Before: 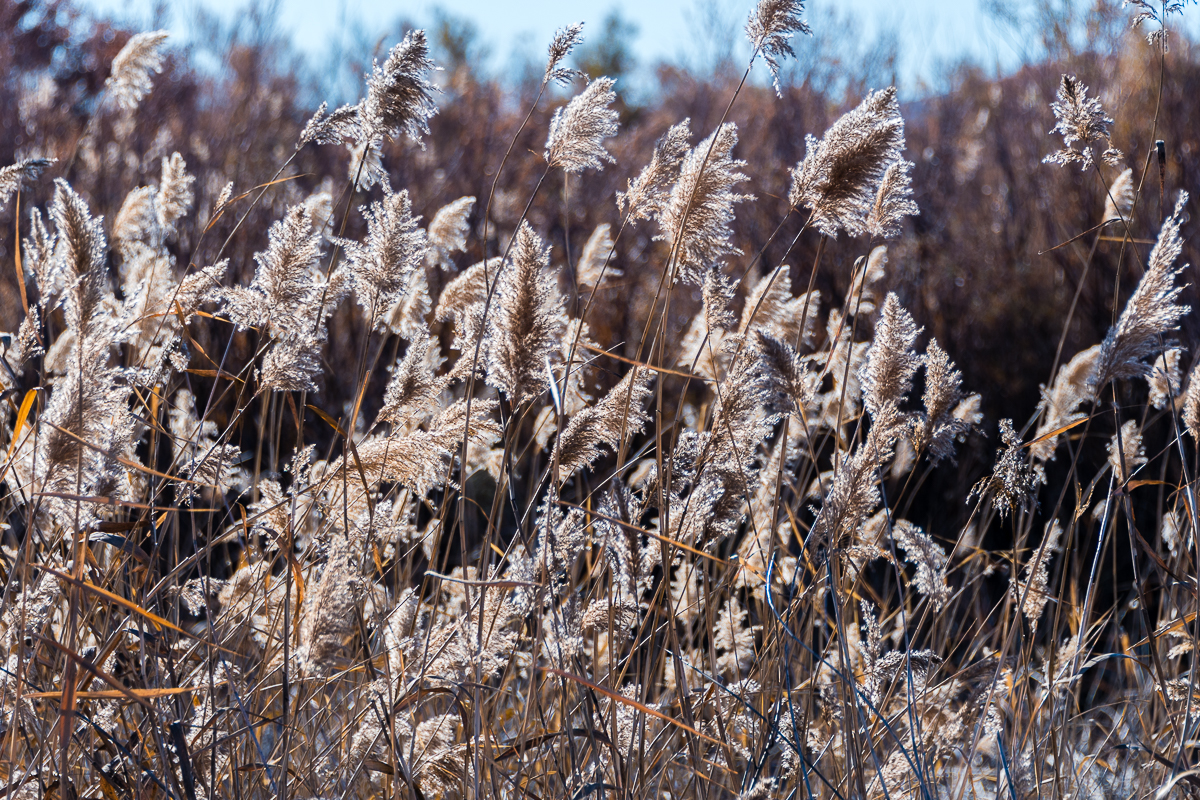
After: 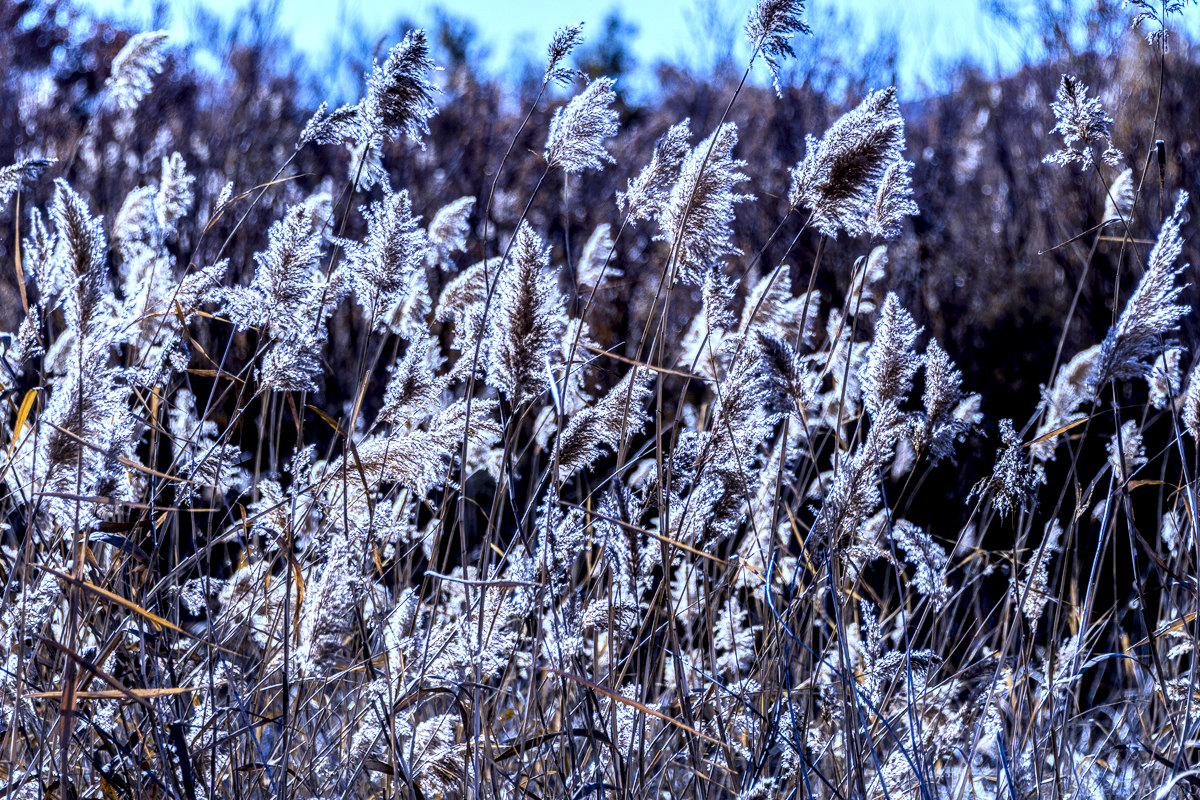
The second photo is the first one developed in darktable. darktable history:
tone equalizer: on, module defaults
white balance: red 0.871, blue 1.249
local contrast: highlights 19%, detail 186%
color calibration: illuminant as shot in camera, x 0.358, y 0.373, temperature 4628.91 K
